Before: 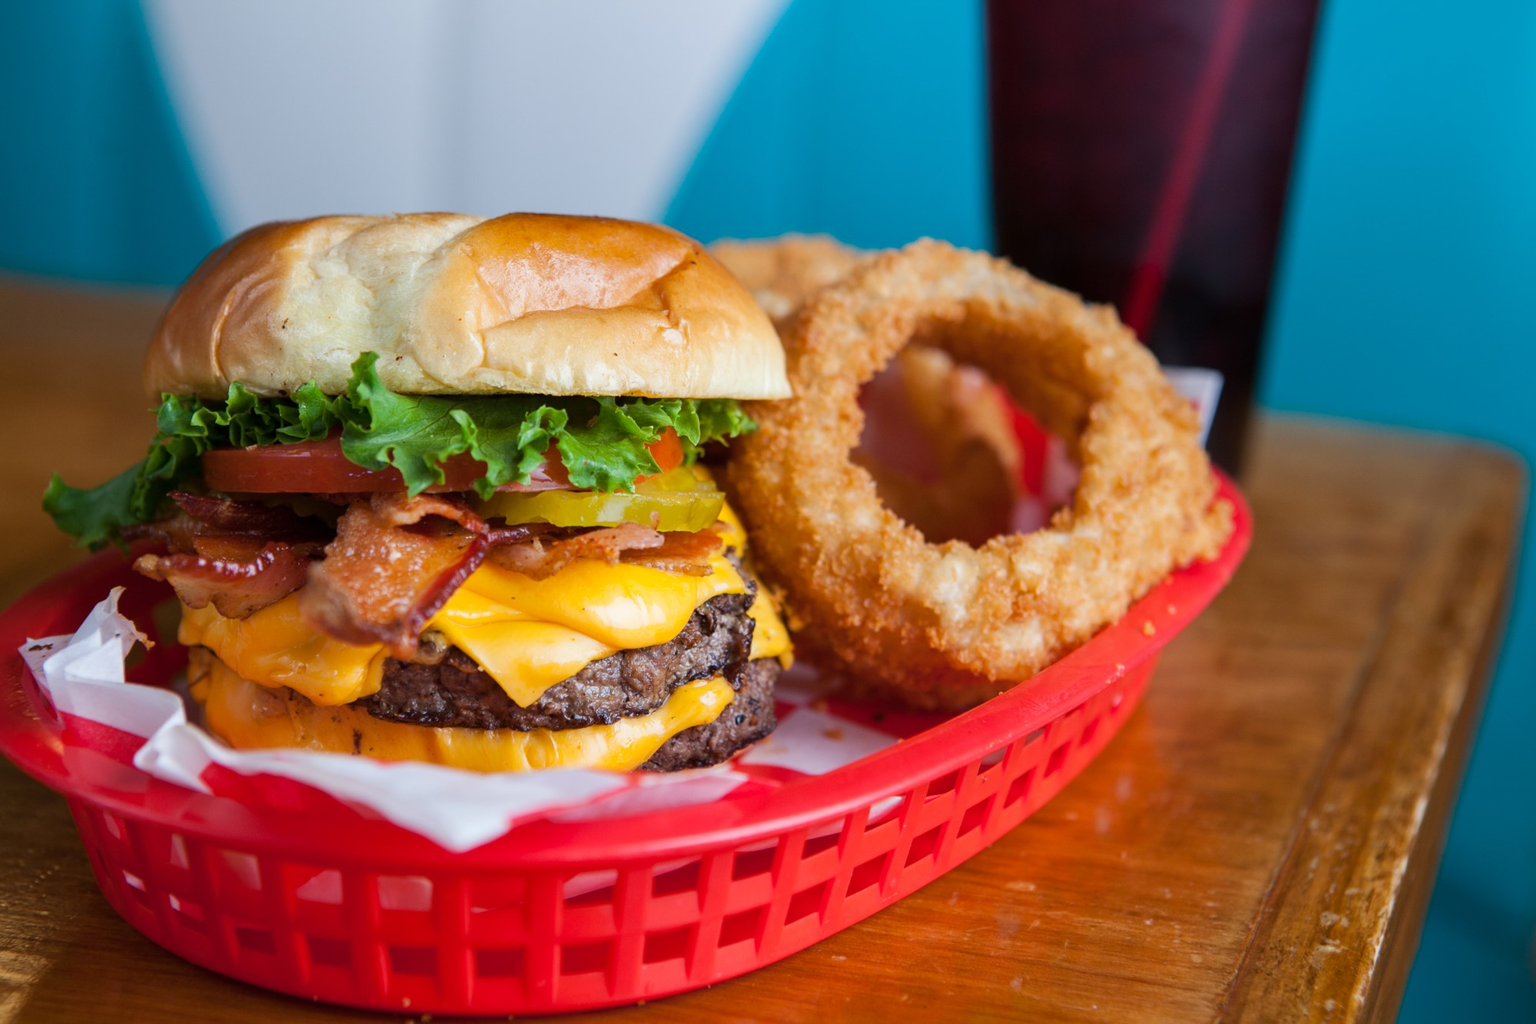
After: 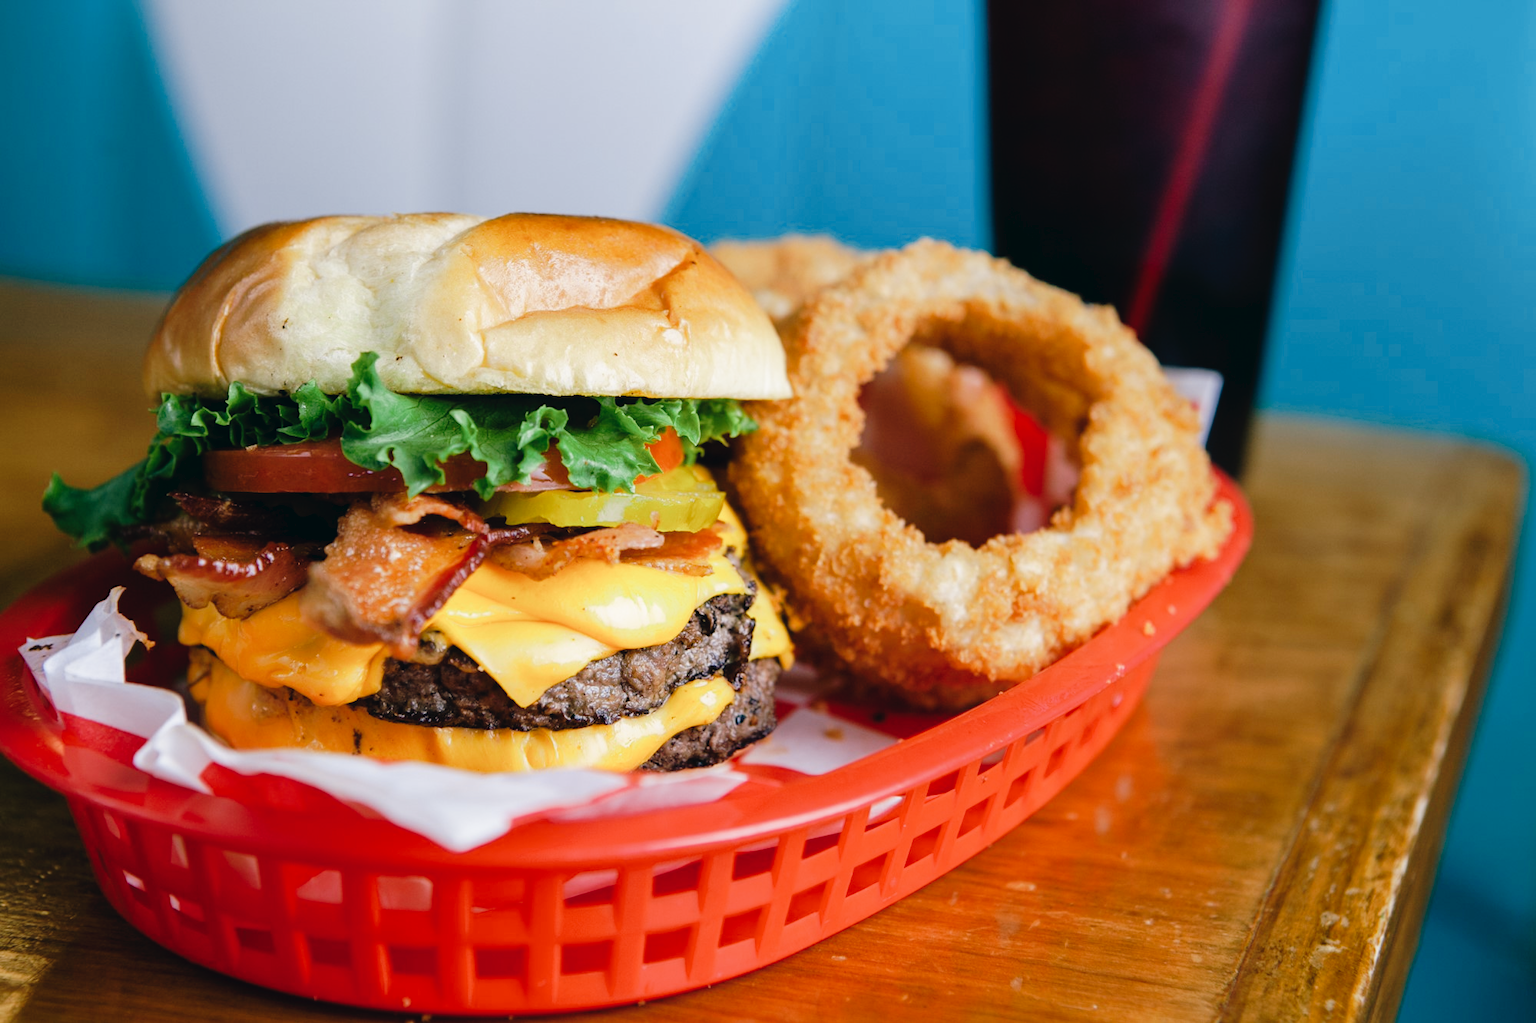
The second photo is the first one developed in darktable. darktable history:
tone curve: curves: ch0 [(0, 0) (0.003, 0.025) (0.011, 0.027) (0.025, 0.032) (0.044, 0.037) (0.069, 0.044) (0.1, 0.054) (0.136, 0.084) (0.177, 0.128) (0.224, 0.196) (0.277, 0.281) (0.335, 0.376) (0.399, 0.461) (0.468, 0.534) (0.543, 0.613) (0.623, 0.692) (0.709, 0.77) (0.801, 0.849) (0.898, 0.934) (1, 1)], preserve colors none
color look up table: target L [94.79, 91.31, 91.4, 88.36, 72.55, 73.73, 64.47, 61.75, 54.65, 50.99, 42.82, 35.48, 18.34, 200.28, 94.22, 85.88, 72.28, 65.12, 58.57, 58.7, 54.4, 56.56, 50.85, 30.64, 30.94, 25.24, 81.41, 75.4, 79.39, 74.85, 73.47, 64.8, 56.09, 61.86, 52.41, 47.54, 41.94, 38.15, 33.9, 13.15, 5.766, 7.043, 8.715, 97.53, 91.84, 81.23, 57.87, 56.36, 38.98], target a [-16.49, -28.7, -22.44, -32.92, -11.02, -23.8, -47.75, -38.6, -35.78, -22.3, -17, -26.83, -14.92, 0, -0.58, -1.717, 27.57, 1.151, 59.69, 33.02, 63.27, 15.13, 49.36, 32.73, 1.552, 29.62, 17.84, 2.53, 29.63, 16.27, 36.23, 57.55, 42.13, 49.44, 30.05, 62.4, 17.23, 22.92, 42.77, 25.98, 20.69, -7.653, -3.672, -1.806, -25.78, -22.99, -12.99, -2.68, -18.82], target b [27.01, 36.8, 12.89, 20.01, 63.75, 3.682, 39.47, 19.91, 37.6, 23.1, 35.14, 20.54, 12.94, 0, 13.38, 53.69, 33.57, 20.39, 16.83, 19.78, 43.58, 50.64, 50.33, 31.22, 4.518, 19.07, -7.082, -7.023, -22.96, -28.29, -3.028, -20.92, -23.87, -44.22, -61.41, 5.915, -53.59, -13.24, -55.97, -36.19, -9.651, -6.013, -16.7, 0.364, -5.634, -24.6, -48.2, -22.68, -5.931], num patches 49
